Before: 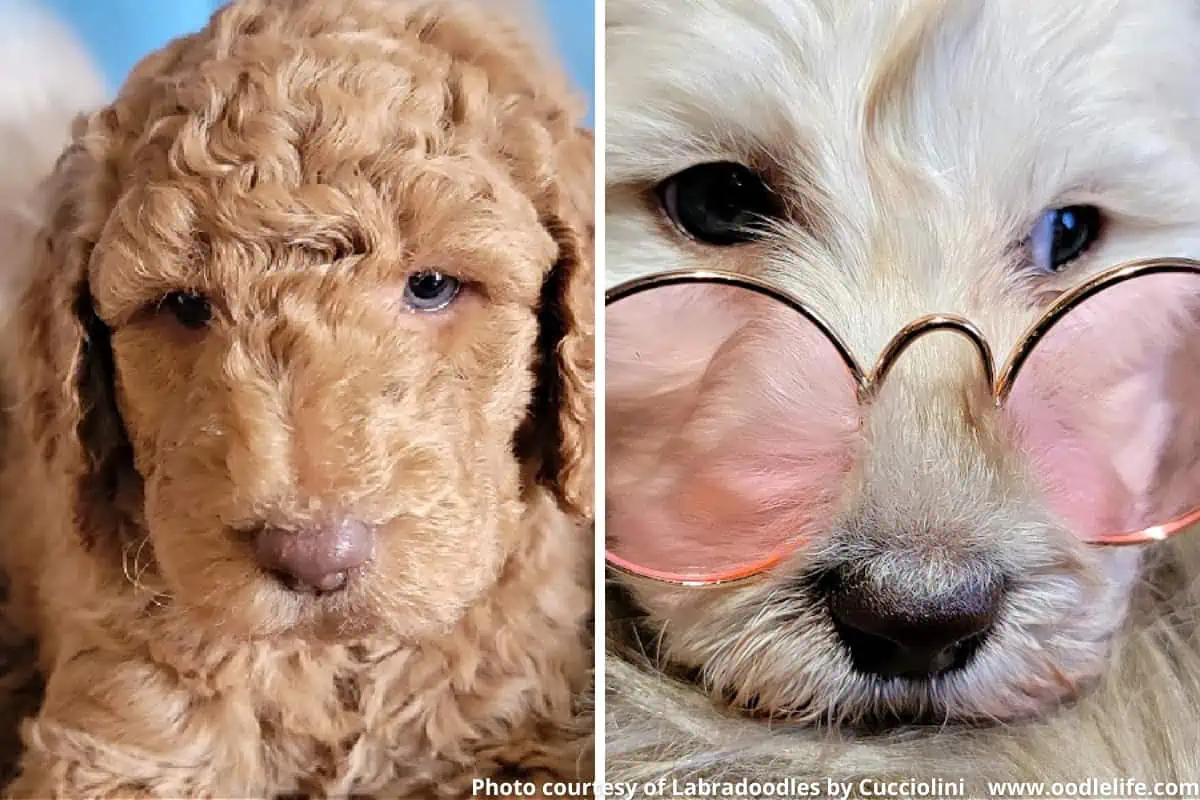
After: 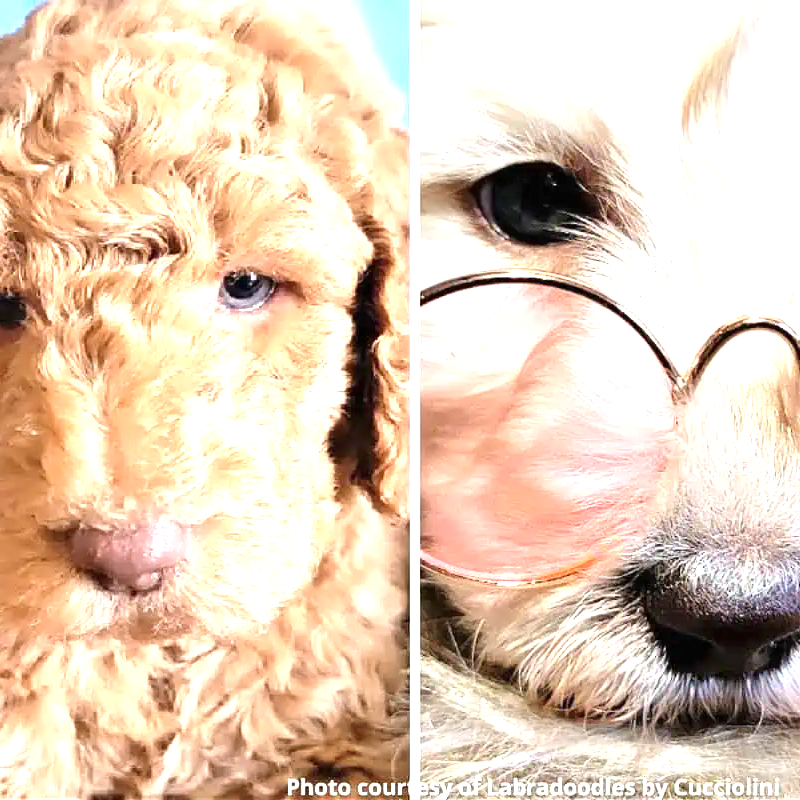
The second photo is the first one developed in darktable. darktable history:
exposure: black level correction 0, exposure 1.3 EV, compensate exposure bias true, compensate highlight preservation false
crop and rotate: left 15.446%, right 17.836%
